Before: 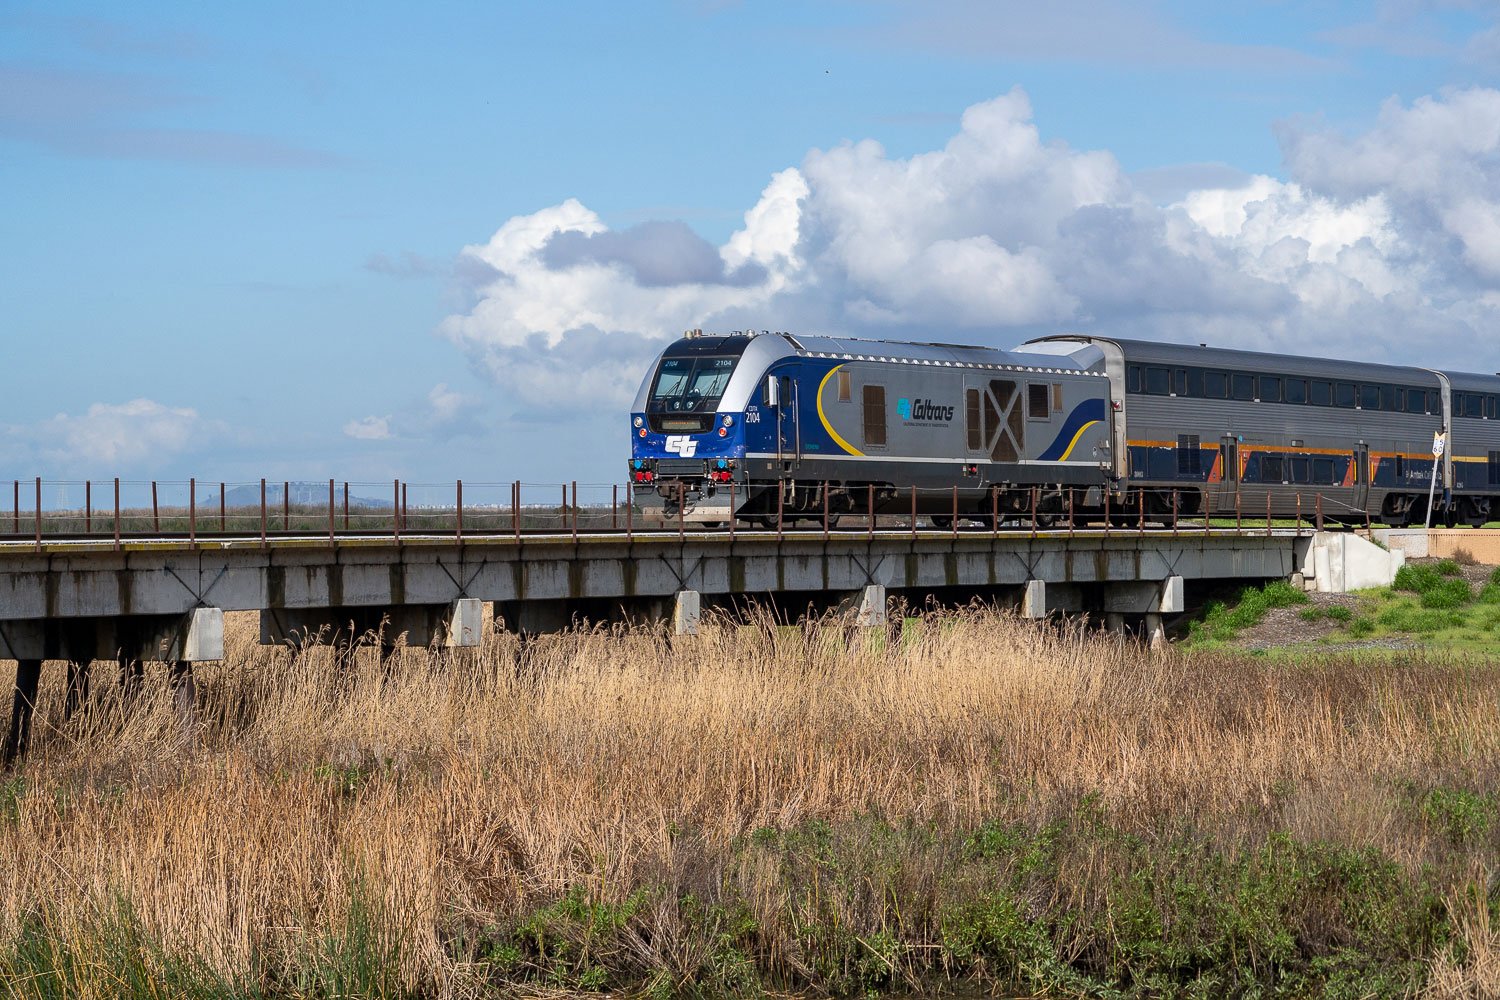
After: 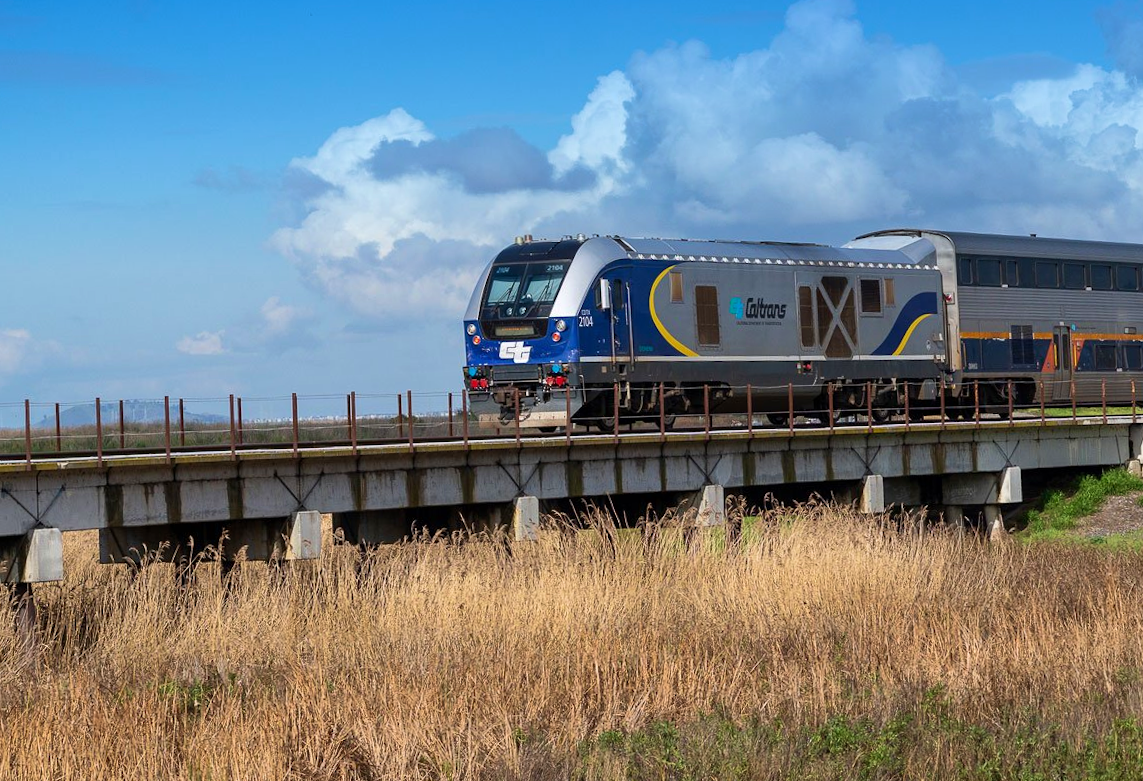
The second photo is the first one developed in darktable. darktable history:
rotate and perspective: rotation -1.77°, lens shift (horizontal) 0.004, automatic cropping off
velvia: on, module defaults
crop and rotate: left 11.831%, top 11.346%, right 13.429%, bottom 13.899%
graduated density: density 2.02 EV, hardness 44%, rotation 0.374°, offset 8.21, hue 208.8°, saturation 97%
